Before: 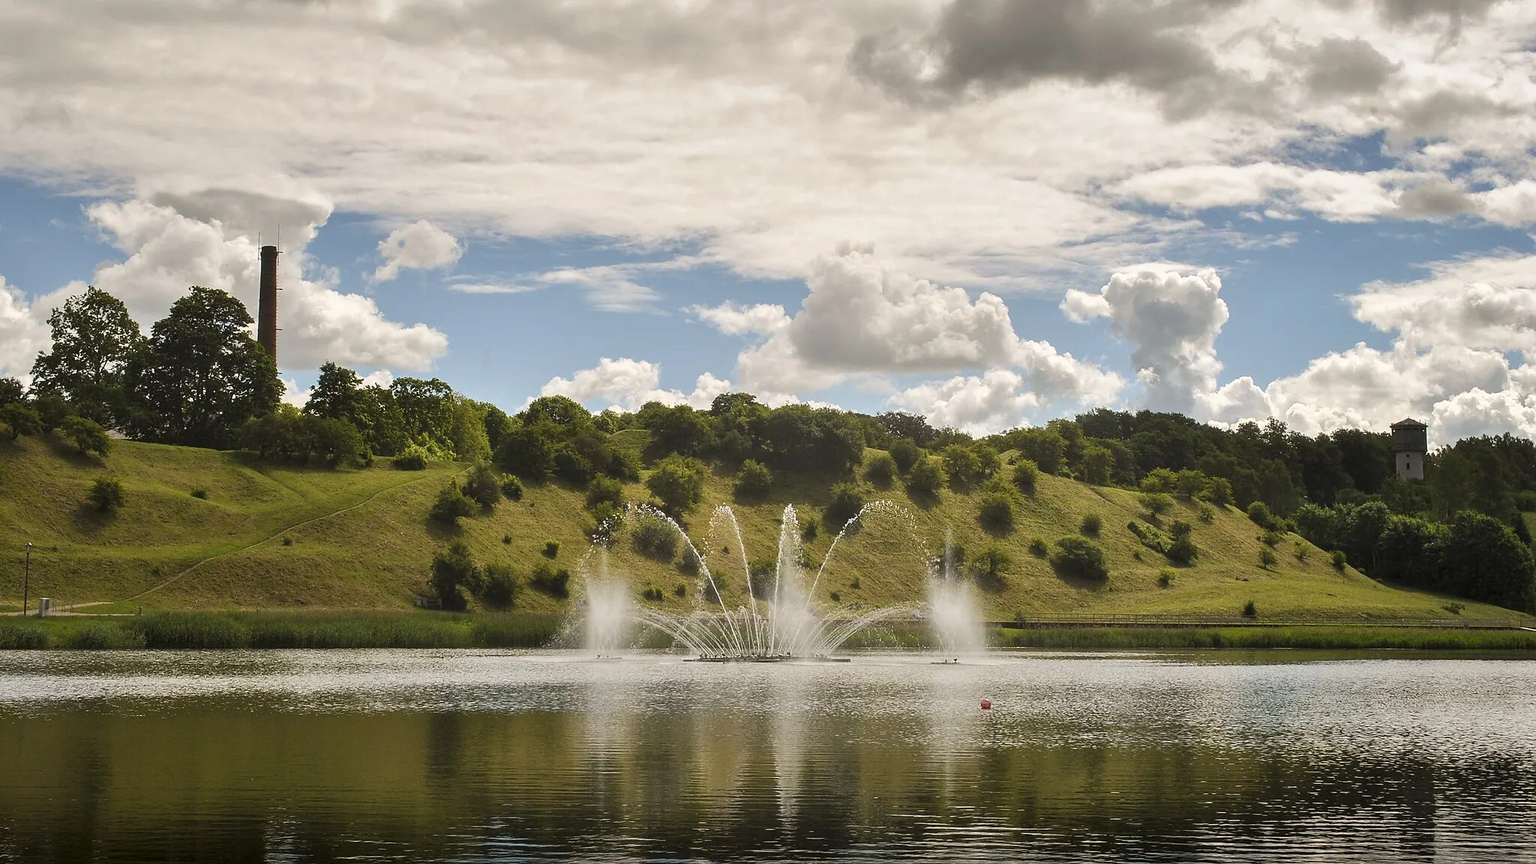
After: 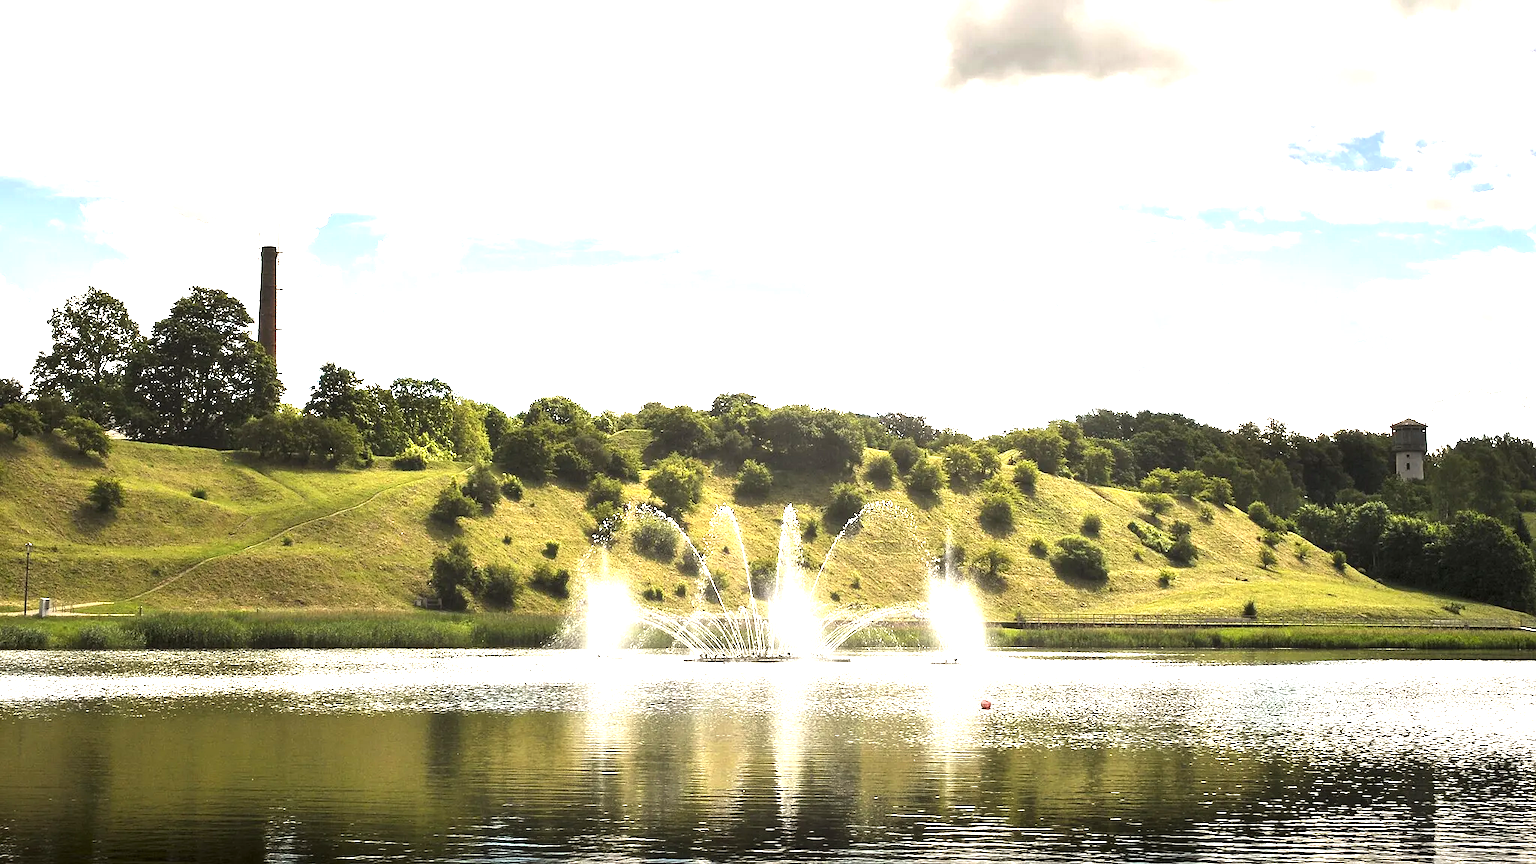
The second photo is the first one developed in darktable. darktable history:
tone equalizer: -8 EV -0.759 EV, -7 EV -0.696 EV, -6 EV -0.622 EV, -5 EV -0.362 EV, -3 EV 0.384 EV, -2 EV 0.6 EV, -1 EV 0.698 EV, +0 EV 0.731 EV, edges refinement/feathering 500, mask exposure compensation -1.57 EV, preserve details guided filter
exposure: exposure 1.218 EV, compensate highlight preservation false
